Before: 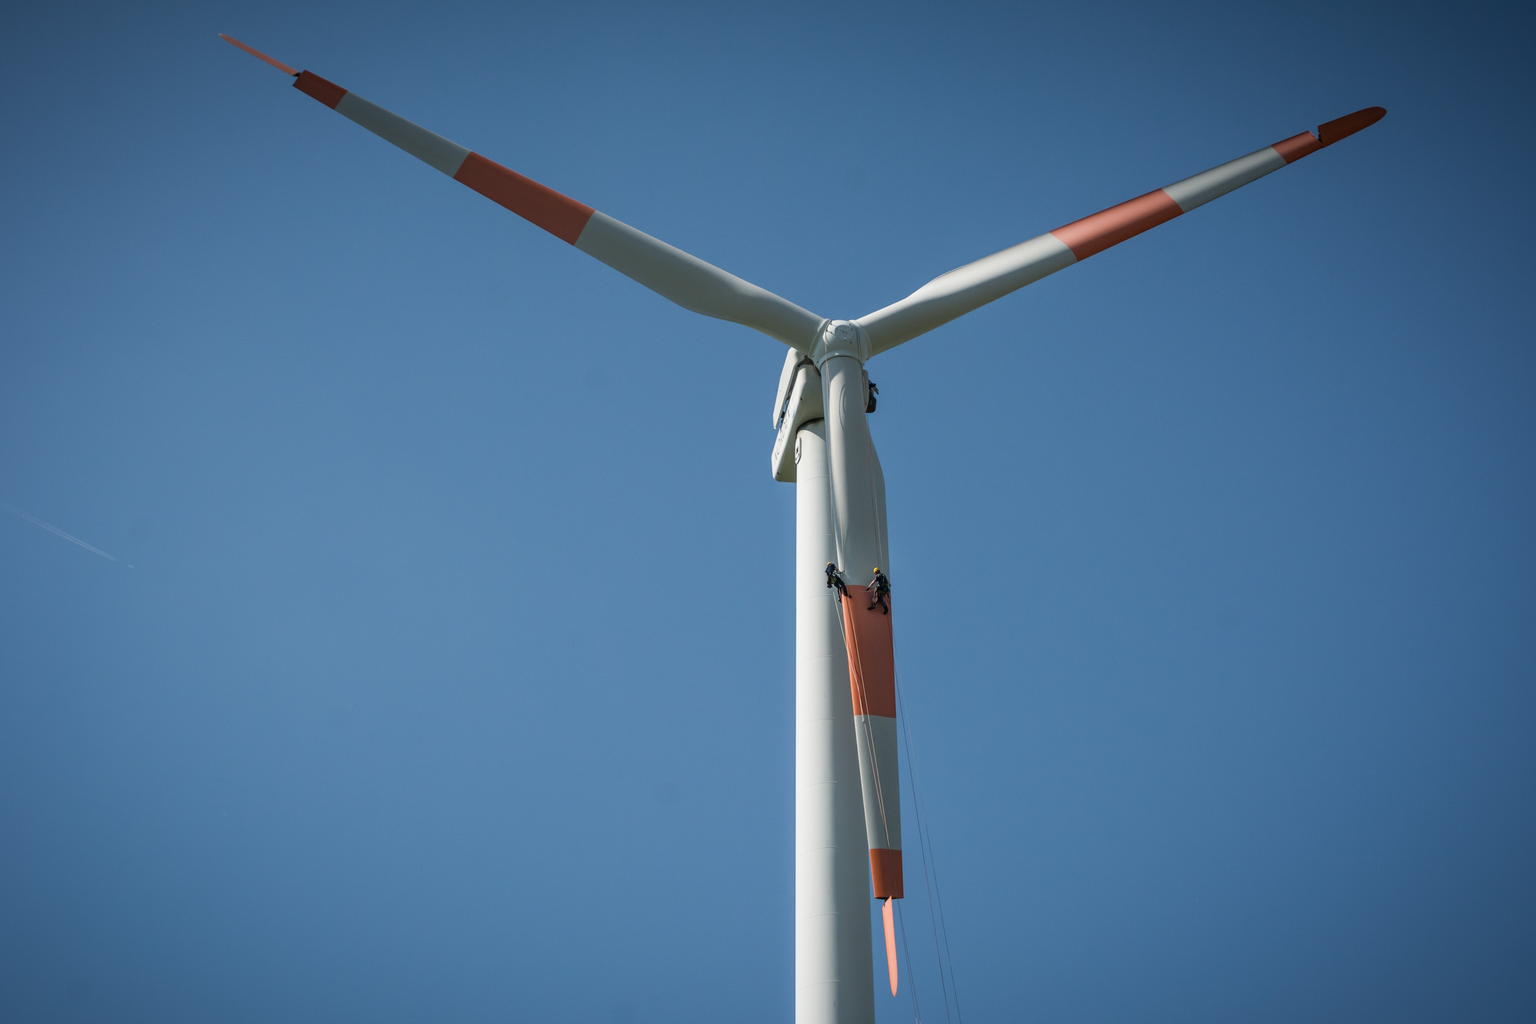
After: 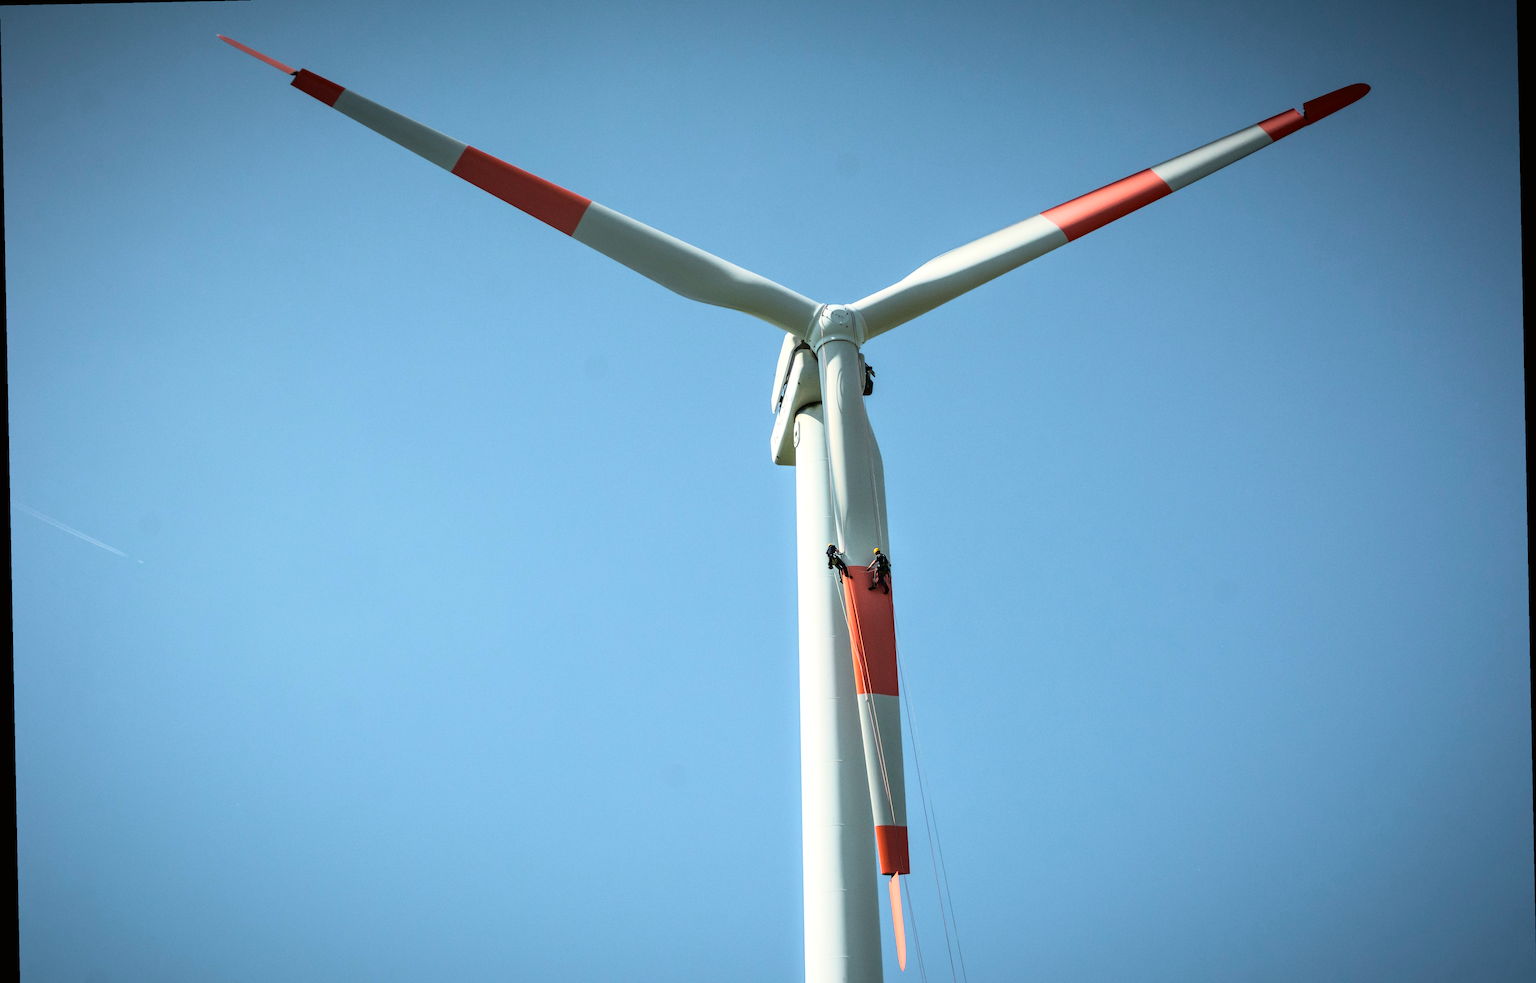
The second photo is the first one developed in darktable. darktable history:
tone curve: curves: ch0 [(0, 0.005) (0.103, 0.097) (0.18, 0.22) (0.378, 0.482) (0.504, 0.631) (0.663, 0.801) (0.834, 0.914) (1, 0.971)]; ch1 [(0, 0) (0.172, 0.123) (0.324, 0.253) (0.396, 0.388) (0.478, 0.461) (0.499, 0.498) (0.545, 0.587) (0.604, 0.692) (0.704, 0.818) (1, 1)]; ch2 [(0, 0) (0.411, 0.424) (0.496, 0.5) (0.521, 0.537) (0.555, 0.585) (0.628, 0.703) (1, 1)], color space Lab, independent channels, preserve colors none
tone equalizer: -8 EV -0.75 EV, -7 EV -0.7 EV, -6 EV -0.6 EV, -5 EV -0.4 EV, -3 EV 0.4 EV, -2 EV 0.6 EV, -1 EV 0.7 EV, +0 EV 0.75 EV, edges refinement/feathering 500, mask exposure compensation -1.57 EV, preserve details no
rotate and perspective: rotation -1.17°, automatic cropping off
crop and rotate: top 2.479%, bottom 3.018%
